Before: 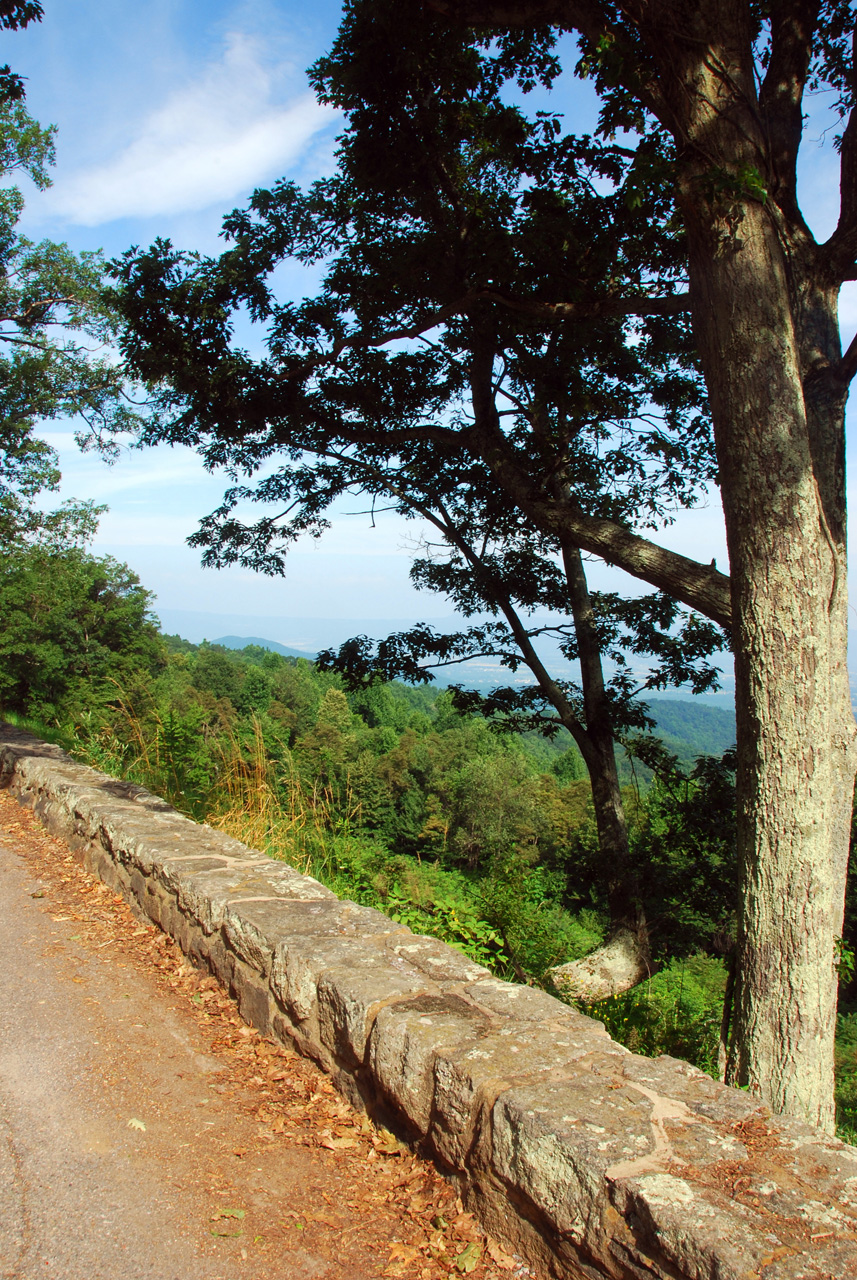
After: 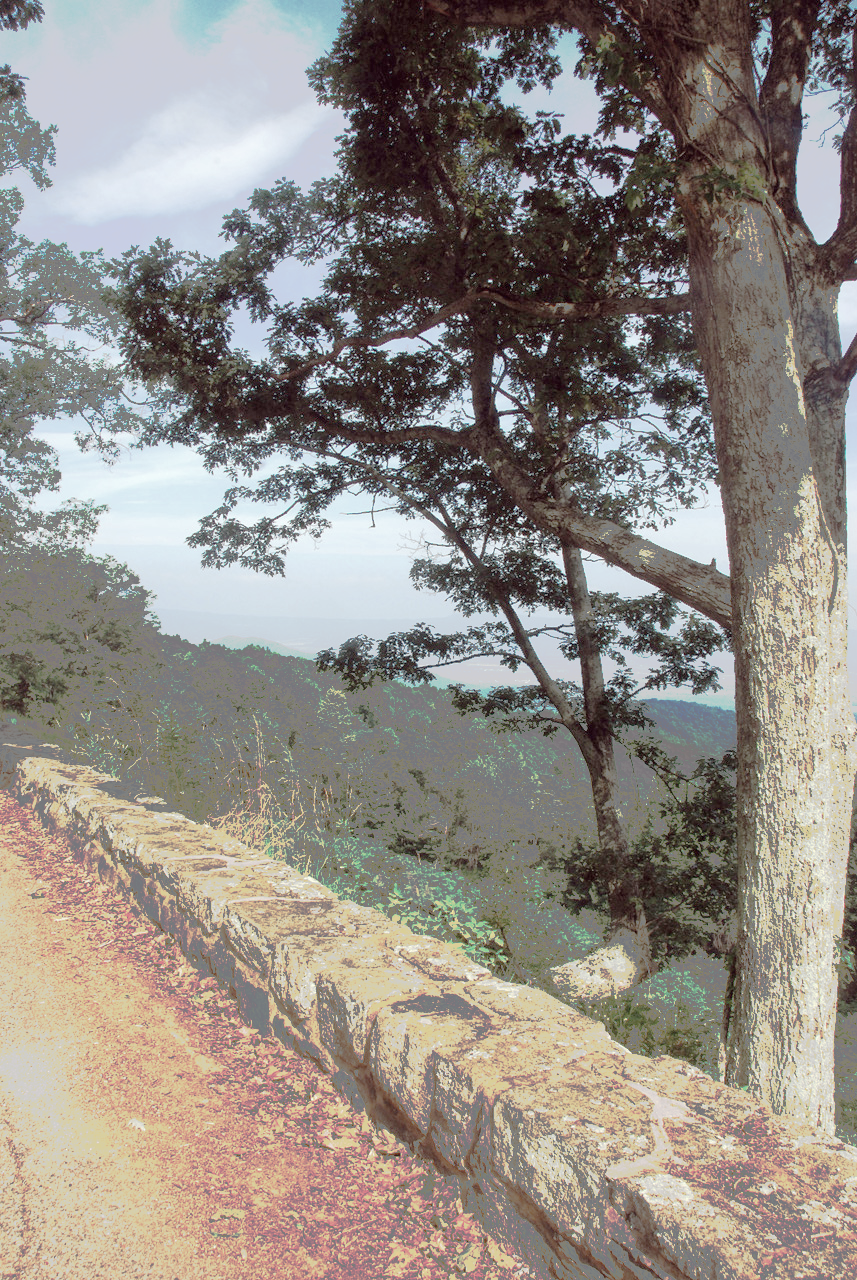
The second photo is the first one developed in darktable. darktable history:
tone curve: curves: ch0 [(0, 0) (0.003, 0.011) (0.011, 0.043) (0.025, 0.133) (0.044, 0.226) (0.069, 0.303) (0.1, 0.371) (0.136, 0.429) (0.177, 0.482) (0.224, 0.516) (0.277, 0.539) (0.335, 0.535) (0.399, 0.517) (0.468, 0.498) (0.543, 0.523) (0.623, 0.655) (0.709, 0.83) (0.801, 0.827) (0.898, 0.89) (1, 1)], preserve colors none
color zones: curves: ch1 [(0, 0.292) (0.001, 0.292) (0.2, 0.264) (0.4, 0.248) (0.6, 0.248) (0.8, 0.264) (0.999, 0.292) (1, 0.292)]
